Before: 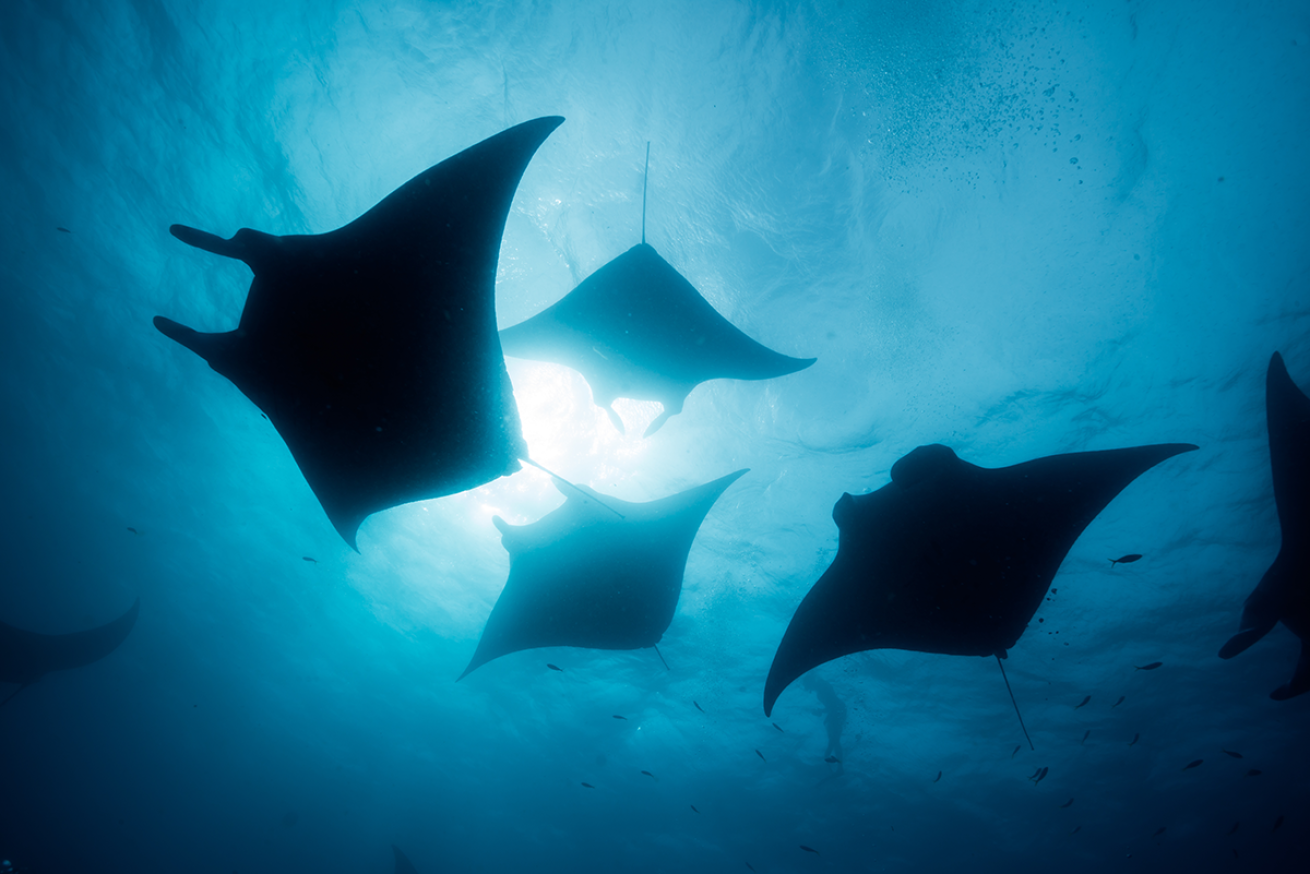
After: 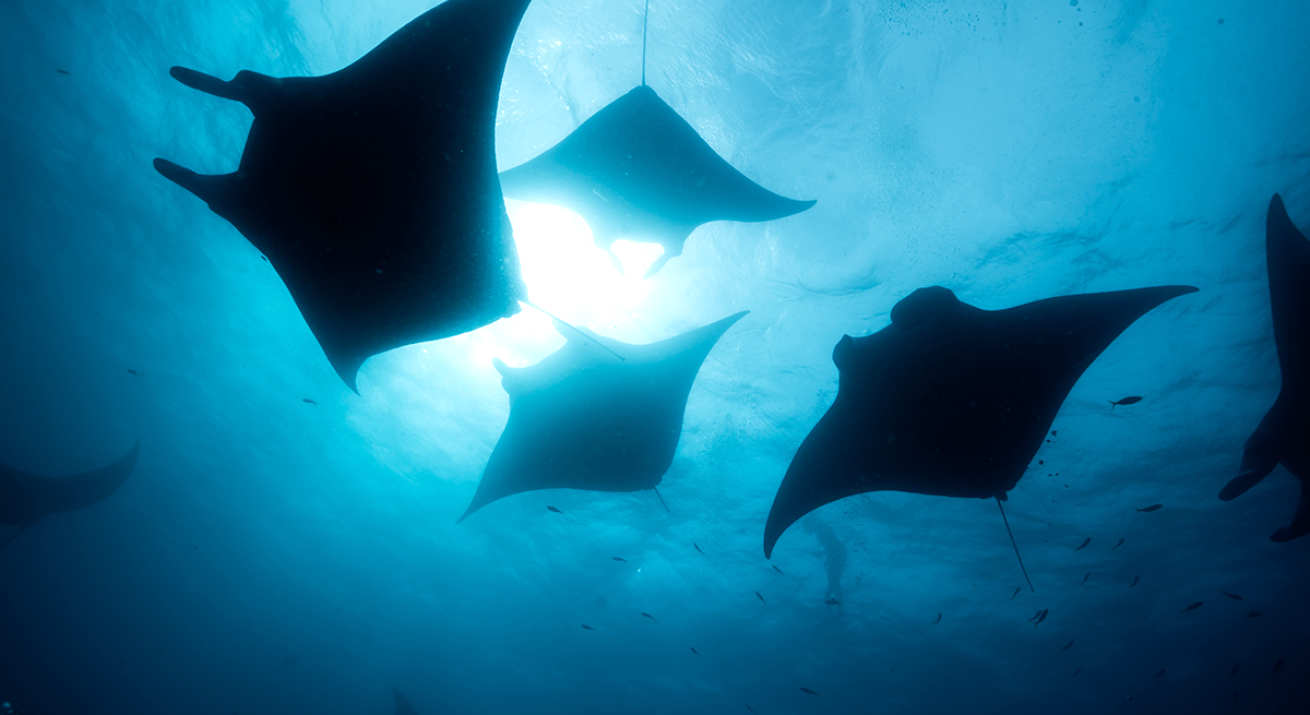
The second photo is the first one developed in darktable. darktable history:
exposure: exposure 0.3 EV, compensate highlight preservation false
crop and rotate: top 18.183%
